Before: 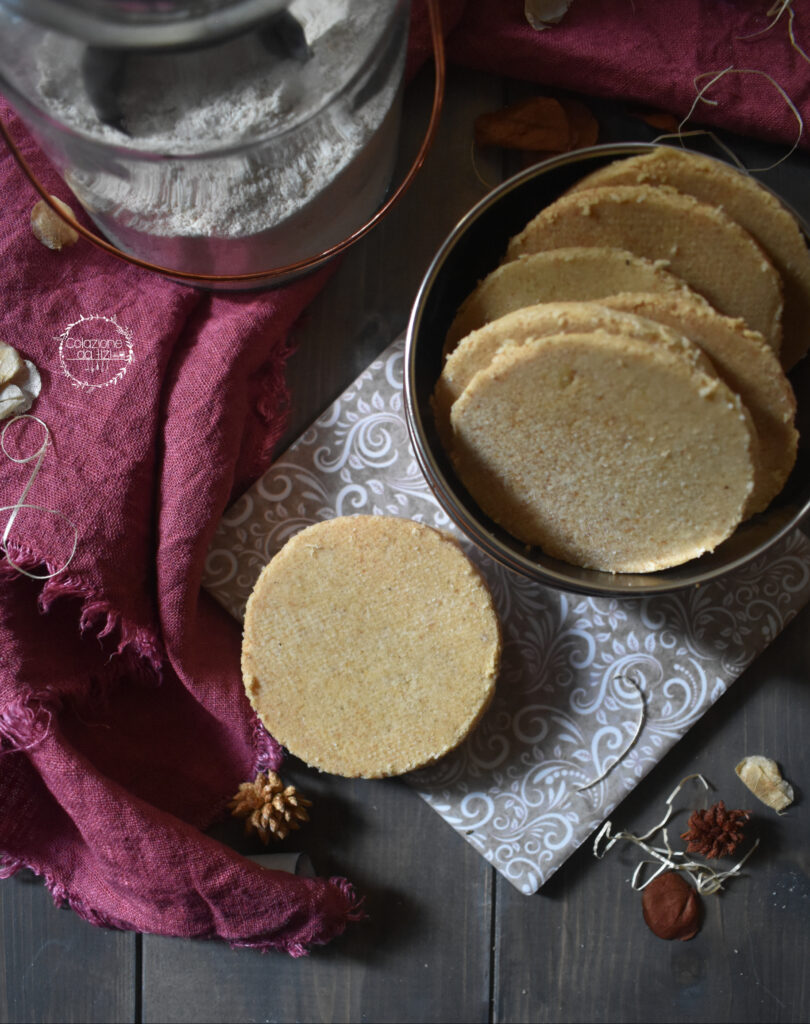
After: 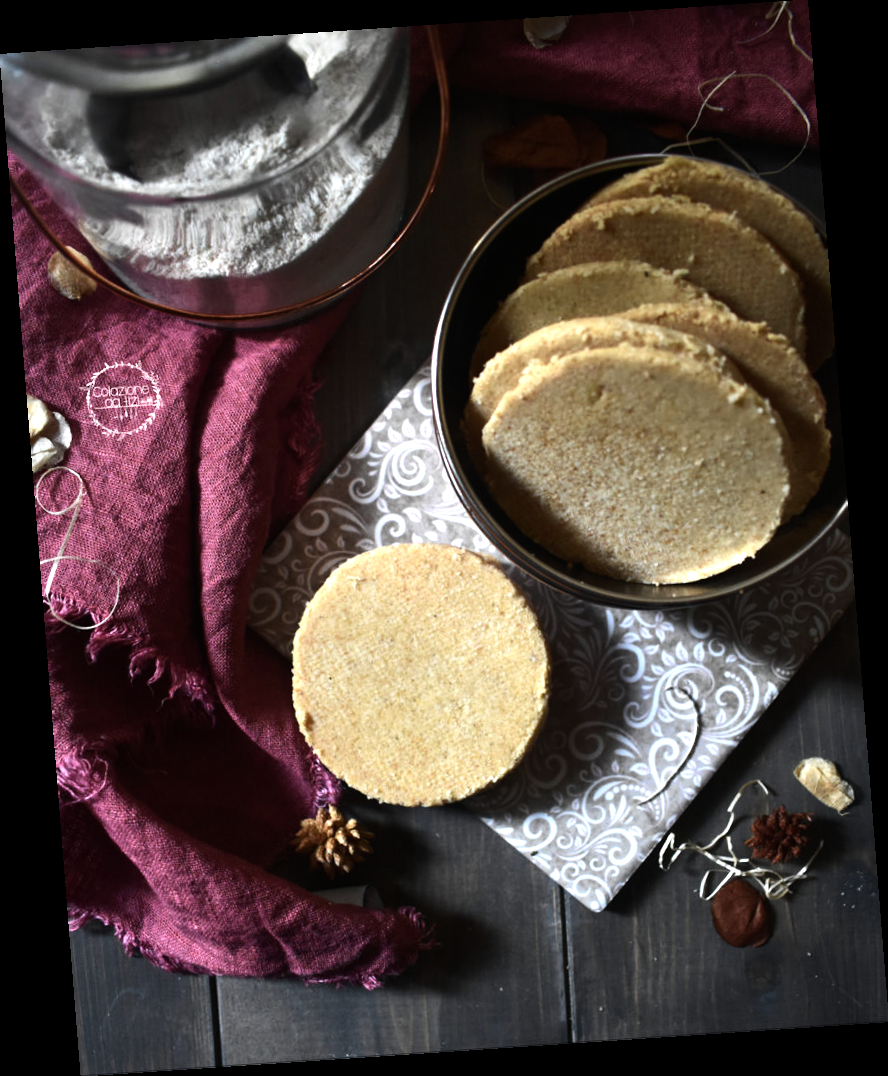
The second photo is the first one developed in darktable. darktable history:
rotate and perspective: rotation -4.2°, shear 0.006, automatic cropping off
tone equalizer: -8 EV -1.08 EV, -7 EV -1.01 EV, -6 EV -0.867 EV, -5 EV -0.578 EV, -3 EV 0.578 EV, -2 EV 0.867 EV, -1 EV 1.01 EV, +0 EV 1.08 EV, edges refinement/feathering 500, mask exposure compensation -1.57 EV, preserve details no
